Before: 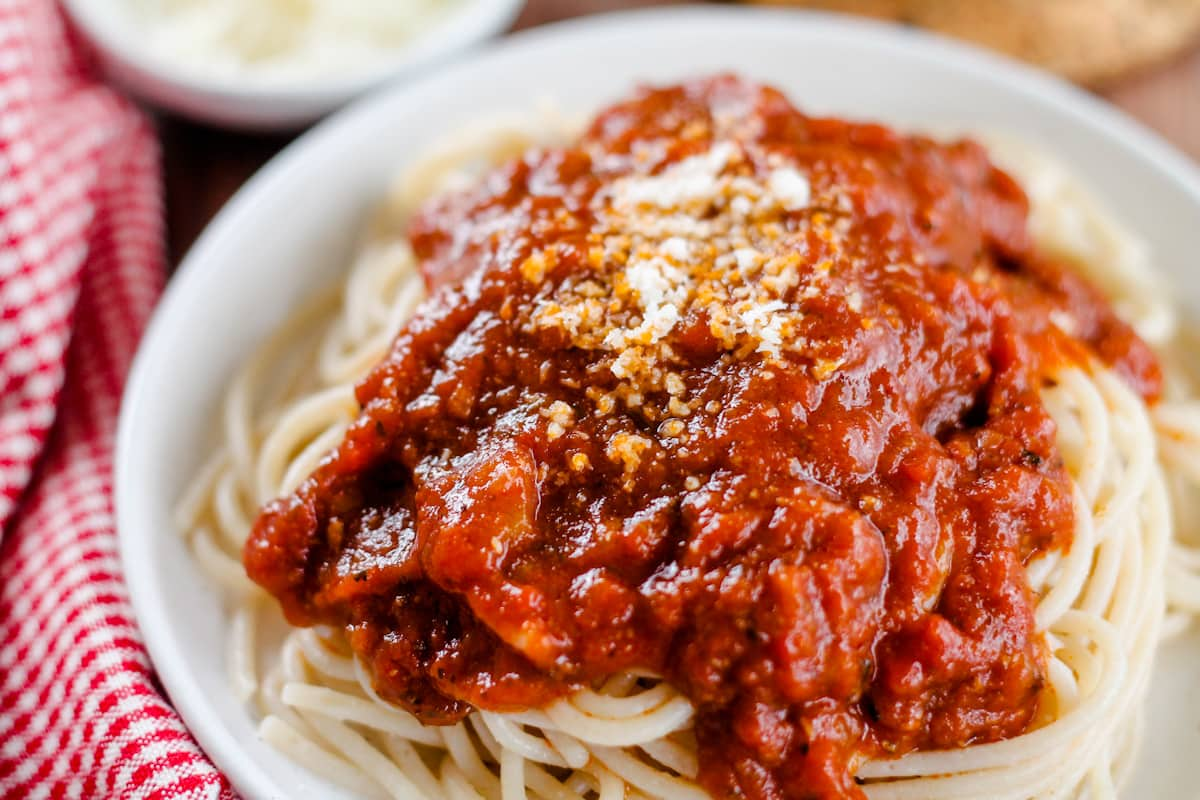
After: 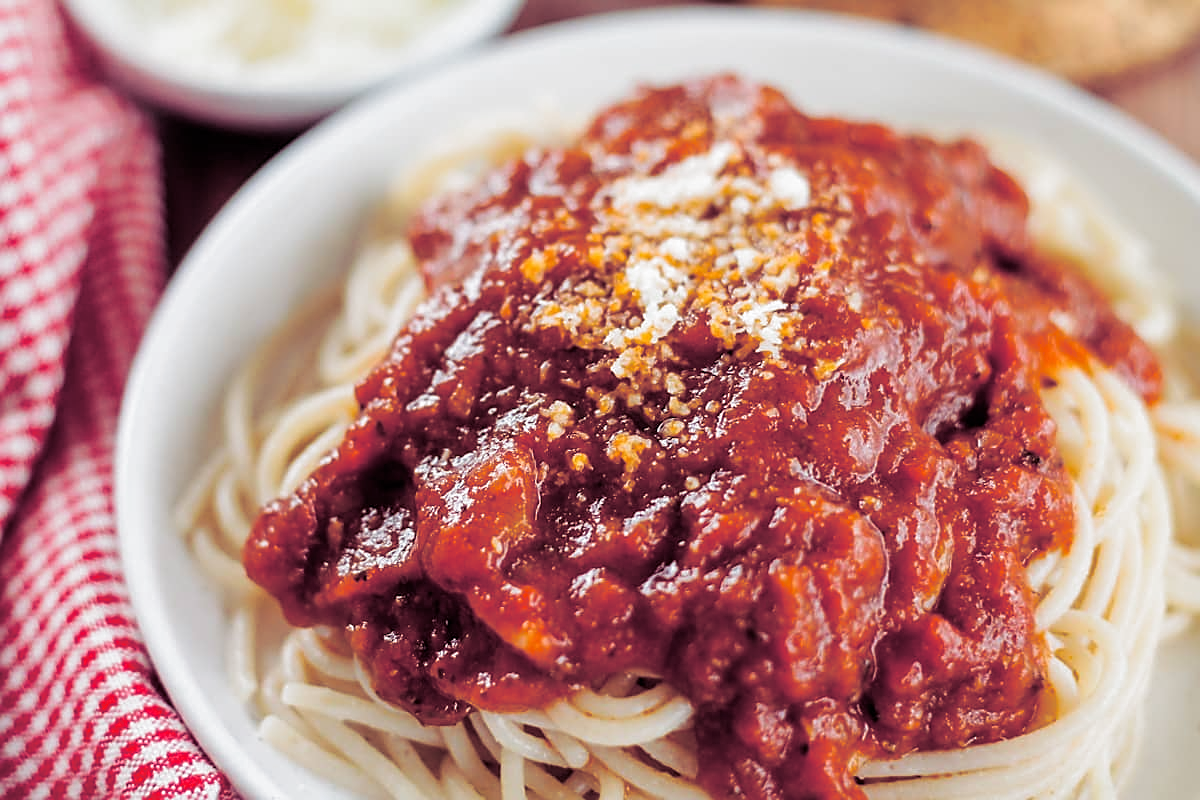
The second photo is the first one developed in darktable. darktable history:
sharpen: on, module defaults
split-toning: shadows › hue 316.8°, shadows › saturation 0.47, highlights › hue 201.6°, highlights › saturation 0, balance -41.97, compress 28.01%
